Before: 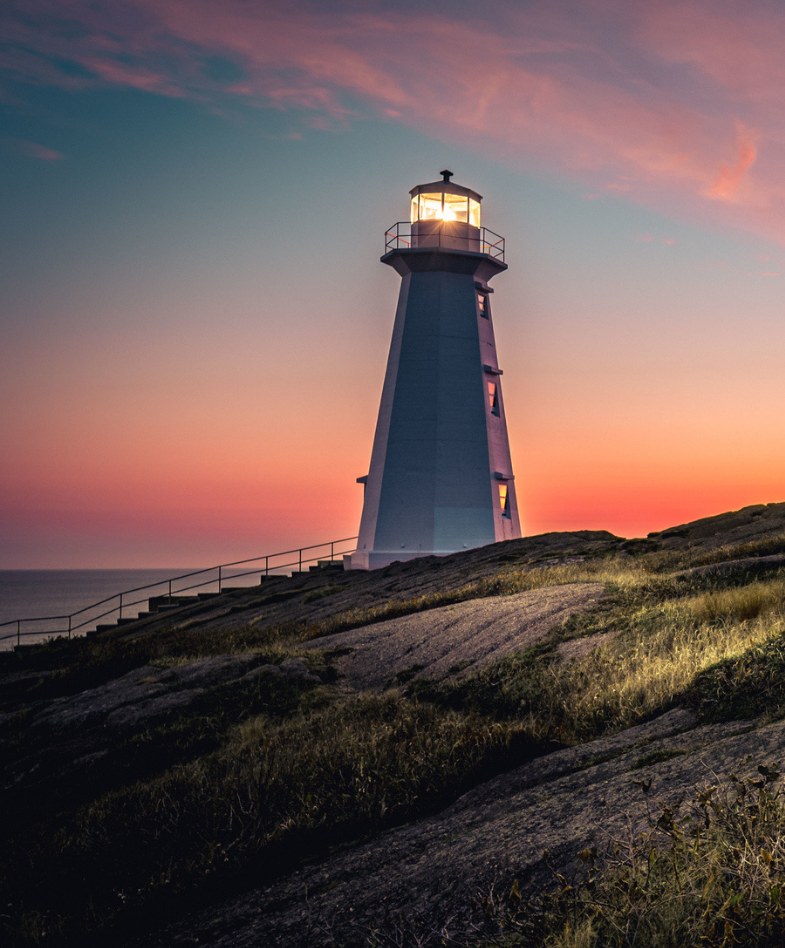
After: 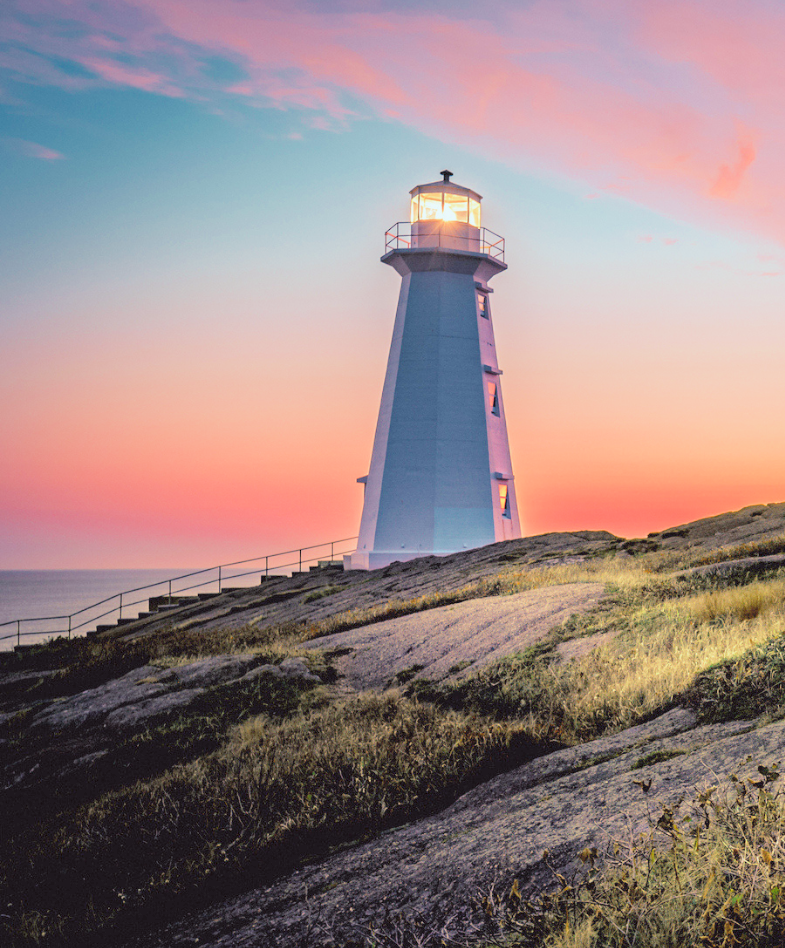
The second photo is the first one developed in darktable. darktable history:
filmic rgb: middle gray luminance 3.44%, black relative exposure -5.92 EV, white relative exposure 6.33 EV, threshold 6 EV, dynamic range scaling 22.4%, target black luminance 0%, hardness 2.33, latitude 45.85%, contrast 0.78, highlights saturation mix 100%, shadows ↔ highlights balance 0.033%, add noise in highlights 0, preserve chrominance max RGB, color science v3 (2019), use custom middle-gray values true, iterations of high-quality reconstruction 0, contrast in highlights soft, enable highlight reconstruction true
color correction: highlights a* -4.98, highlights b* -3.76, shadows a* 3.83, shadows b* 4.08
